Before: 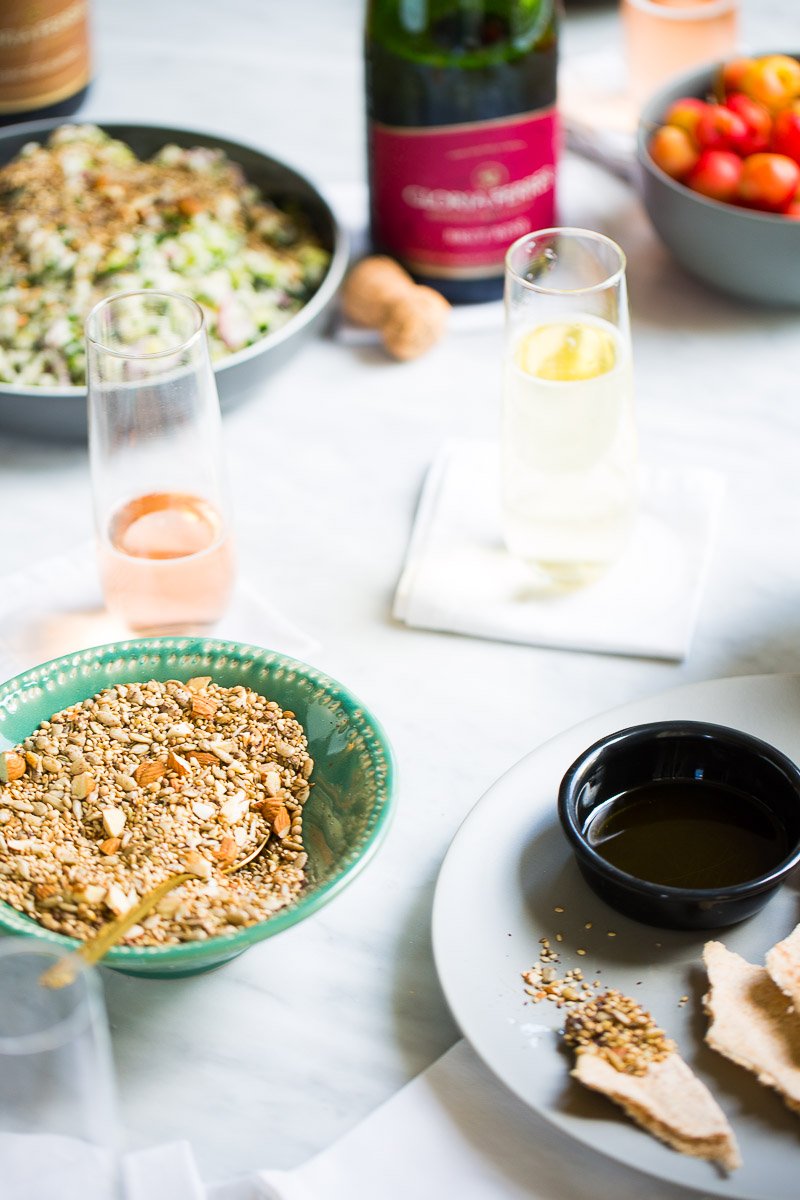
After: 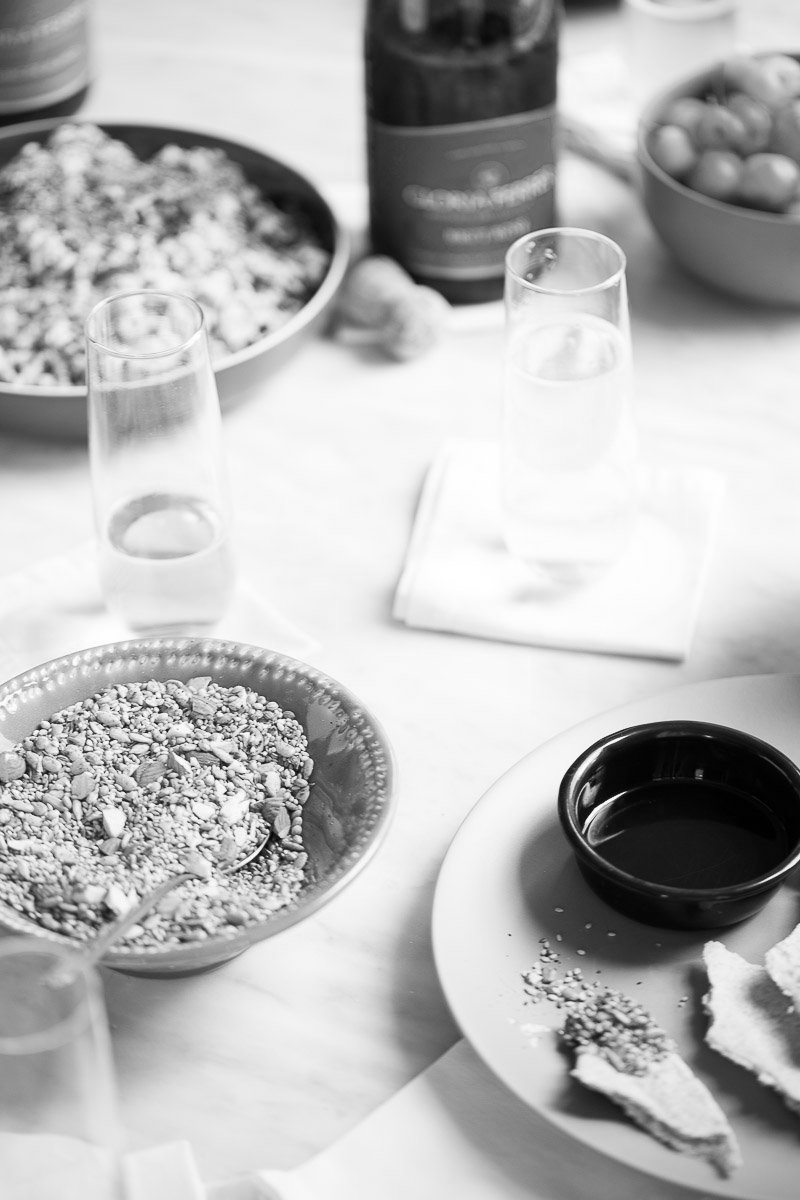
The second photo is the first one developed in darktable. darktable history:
monochrome: on, module defaults
levels: levels [0, 0.499, 1]
